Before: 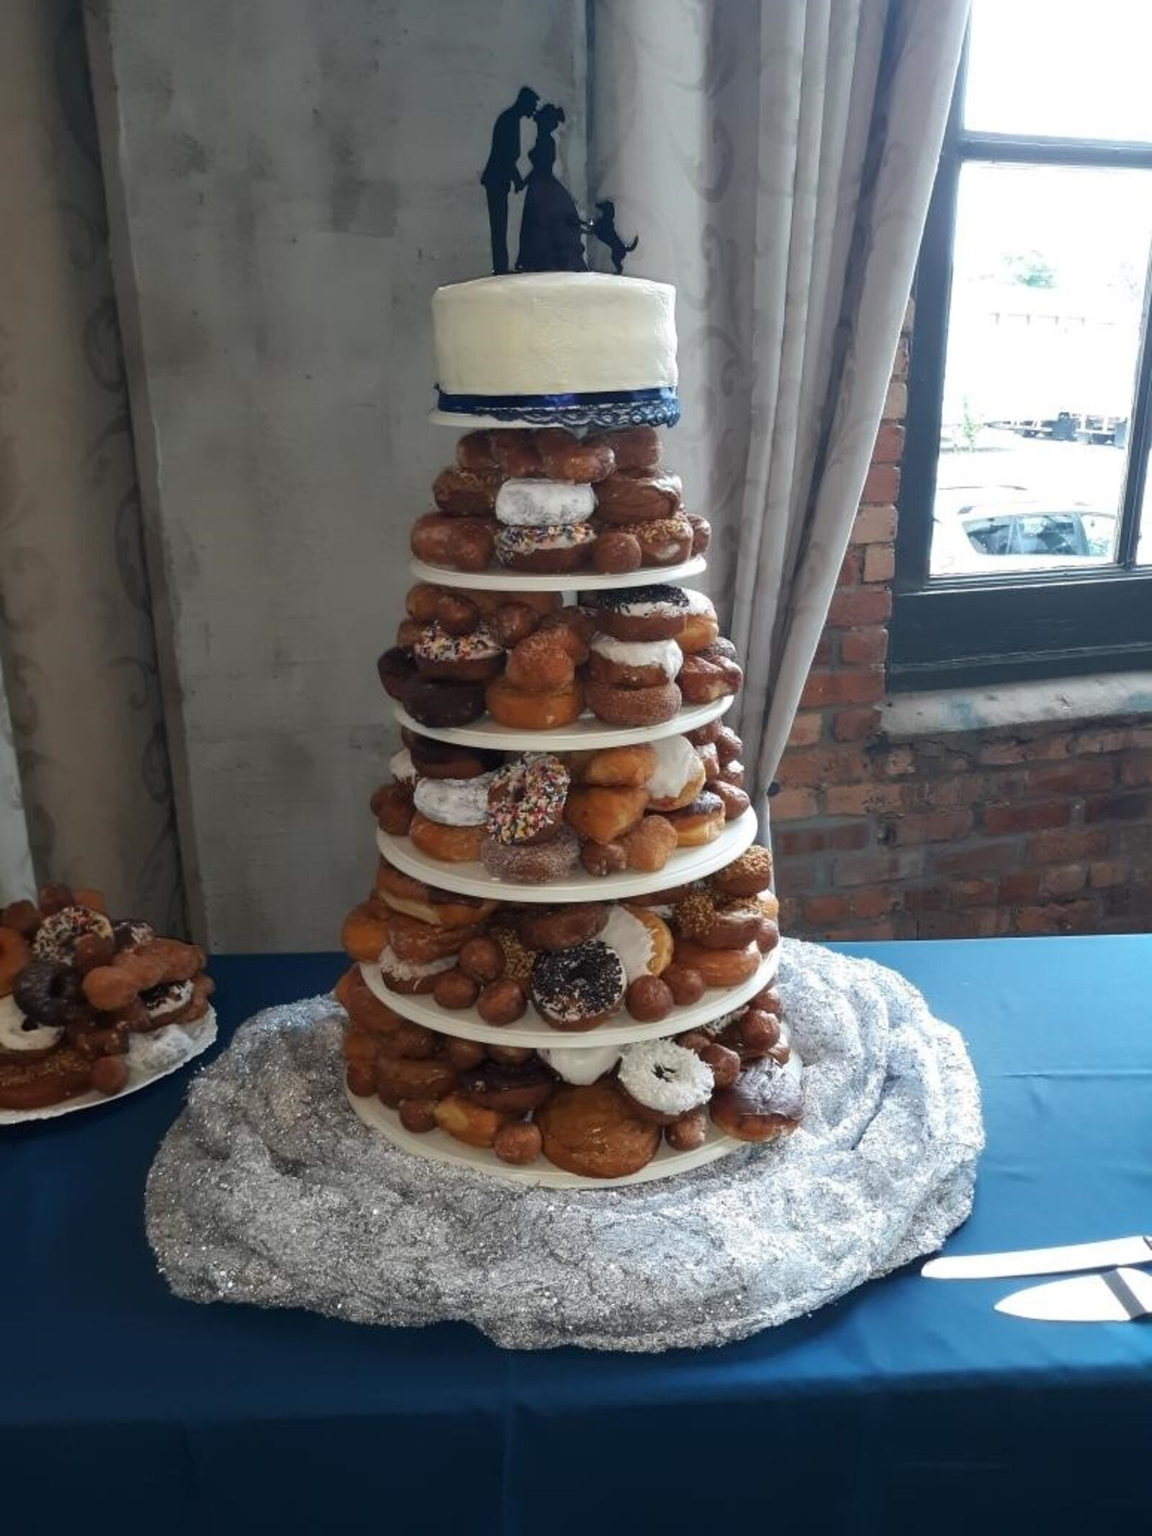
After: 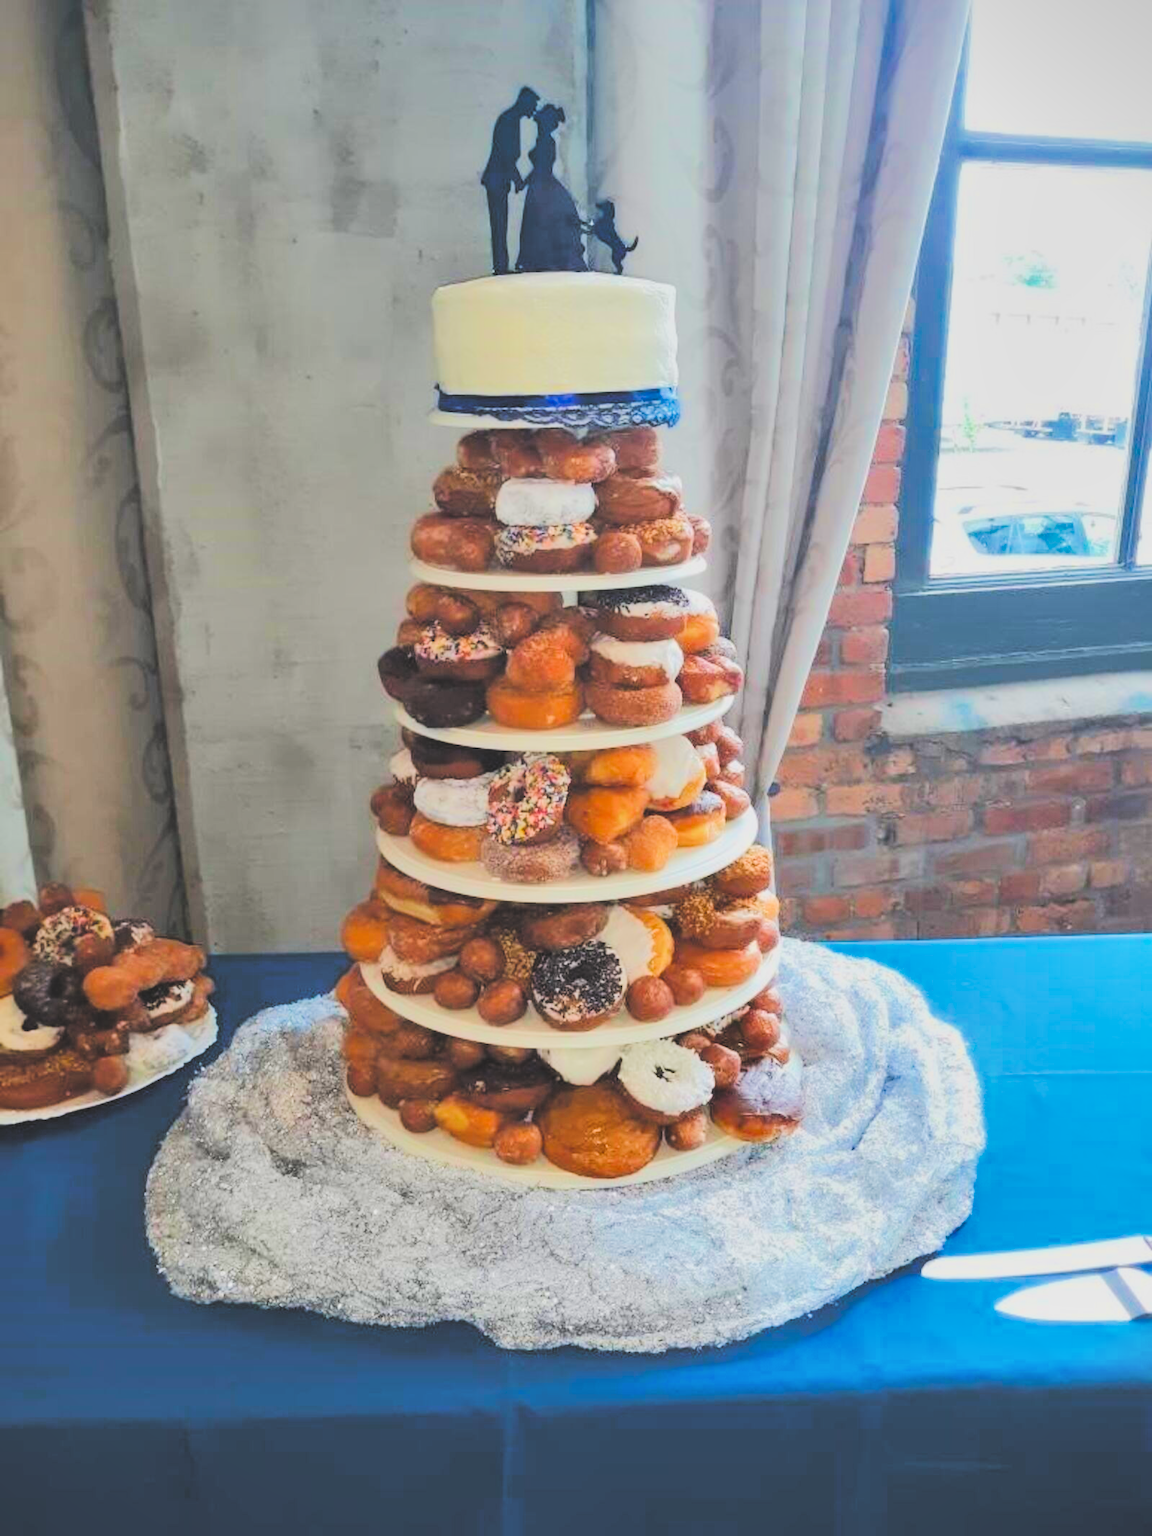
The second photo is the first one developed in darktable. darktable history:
color balance rgb: linear chroma grading › shadows 16.967%, linear chroma grading › highlights 62.261%, linear chroma grading › global chroma 49.896%, perceptual saturation grading › global saturation 20%, perceptual saturation grading › highlights -50.298%, perceptual saturation grading › shadows 30.671%
vignetting: fall-off start 100.3%, brightness -0.402, saturation -0.29
exposure: black level correction -0.028, compensate exposure bias true, compensate highlight preservation false
tone equalizer: -7 EV 0.151 EV, -6 EV 0.616 EV, -5 EV 1.14 EV, -4 EV 1.32 EV, -3 EV 1.16 EV, -2 EV 0.6 EV, -1 EV 0.166 EV, edges refinement/feathering 500, mask exposure compensation -1.57 EV, preserve details no
filmic rgb: black relative exposure -5.02 EV, white relative exposure 4 EV, hardness 2.88, contrast 1.3, highlights saturation mix -30.46%, color science v6 (2022)
shadows and highlights: shadows 12.32, white point adjustment 1.24, soften with gaussian
